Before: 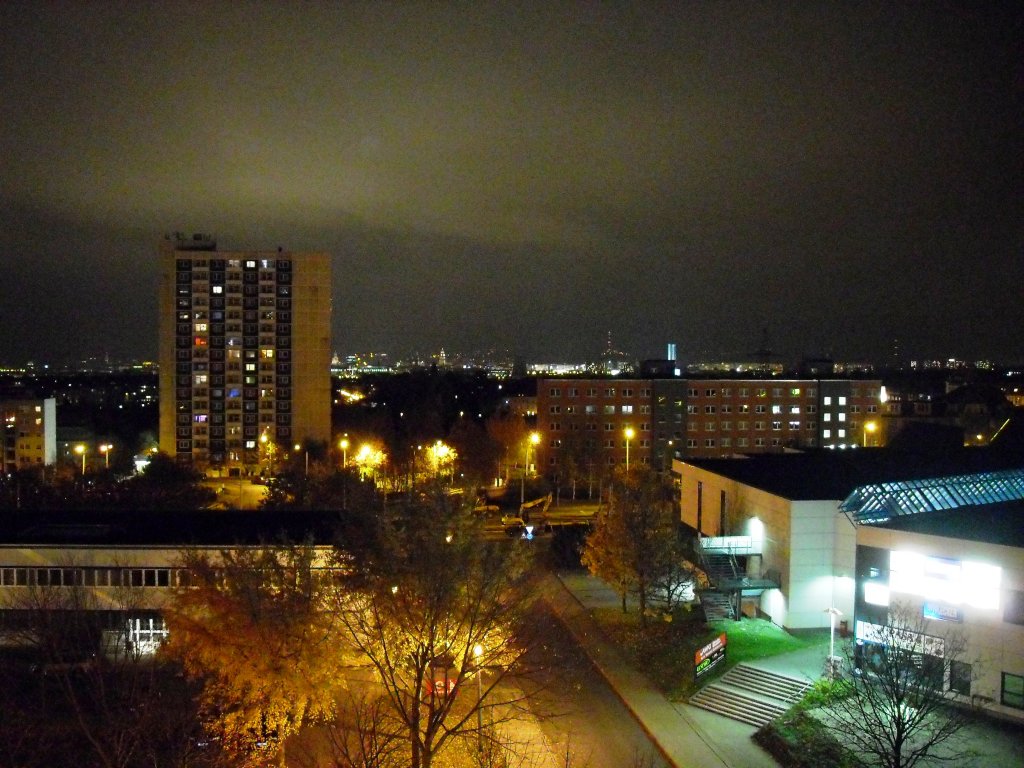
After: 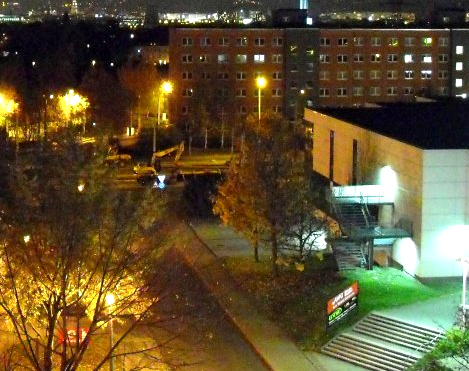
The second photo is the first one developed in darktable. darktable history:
exposure: black level correction 0.001, exposure 0.5 EV, compensate exposure bias true, compensate highlight preservation false
crop: left 35.976%, top 45.819%, right 18.162%, bottom 5.807%
